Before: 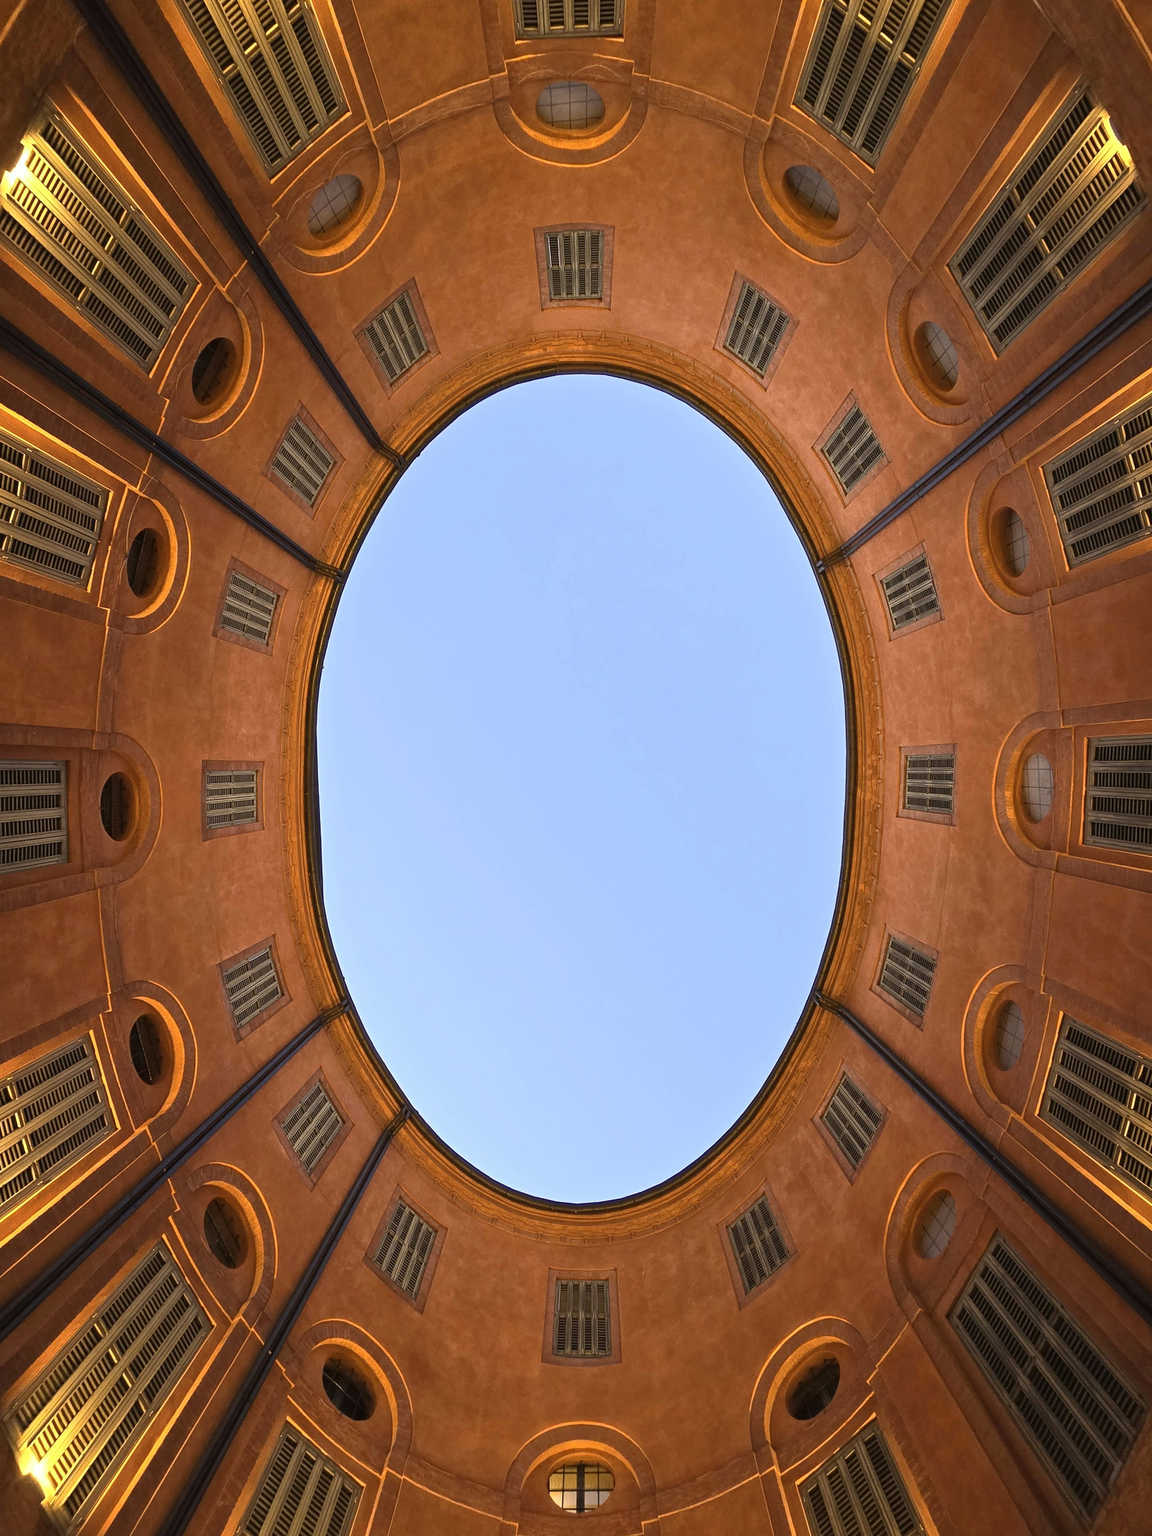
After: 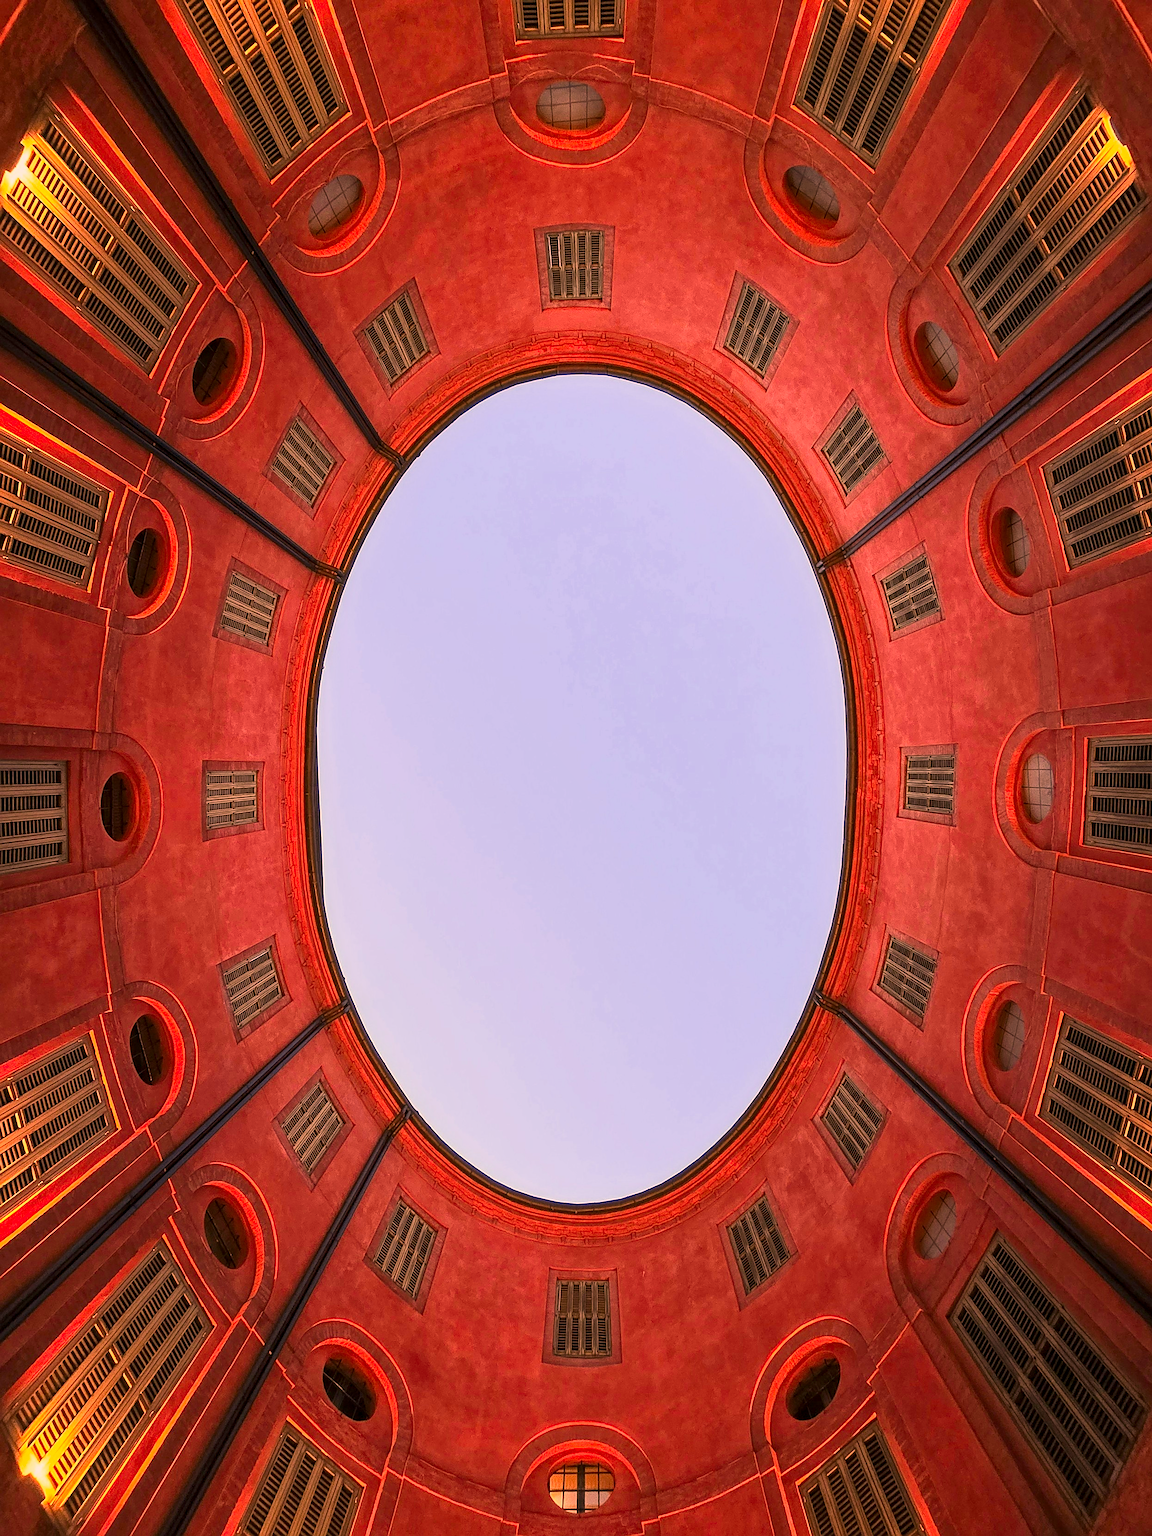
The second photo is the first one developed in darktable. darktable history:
sharpen: on, module defaults
color zones: curves: ch1 [(0.263, 0.53) (0.376, 0.287) (0.487, 0.512) (0.748, 0.547) (1, 0.513)]; ch2 [(0.262, 0.45) (0.751, 0.477)]
color correction: highlights a* 17.69, highlights b* 18.98
local contrast: on, module defaults
